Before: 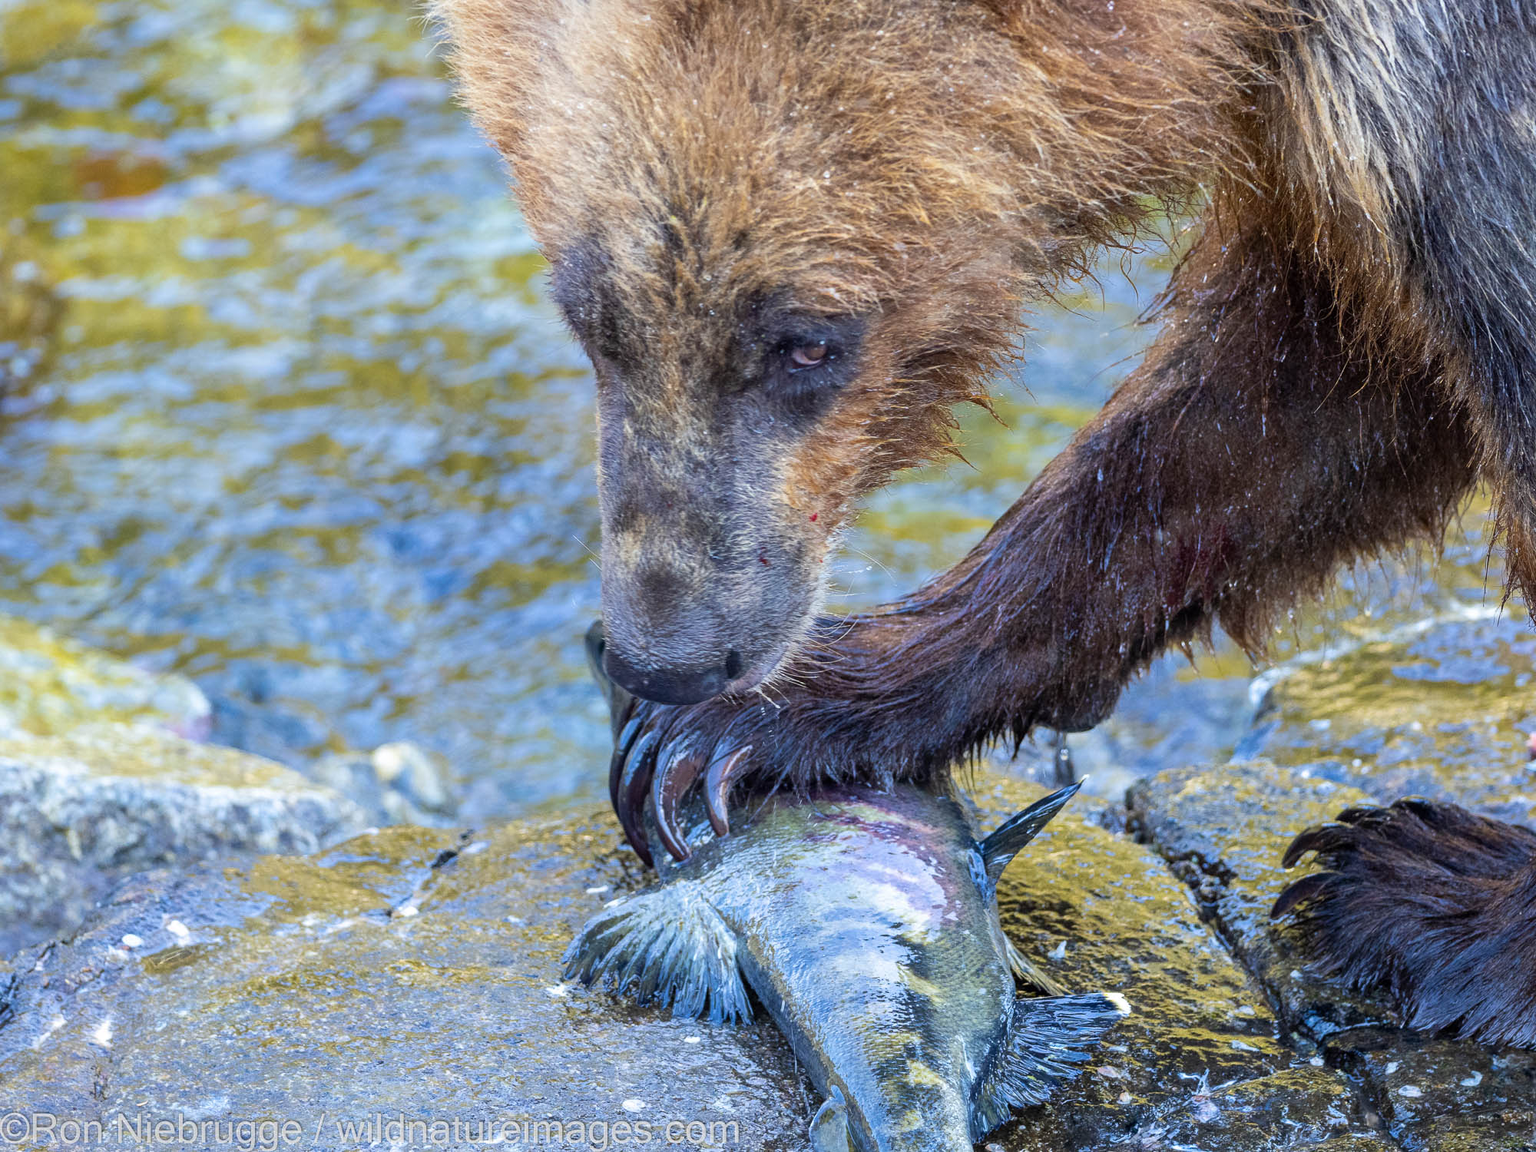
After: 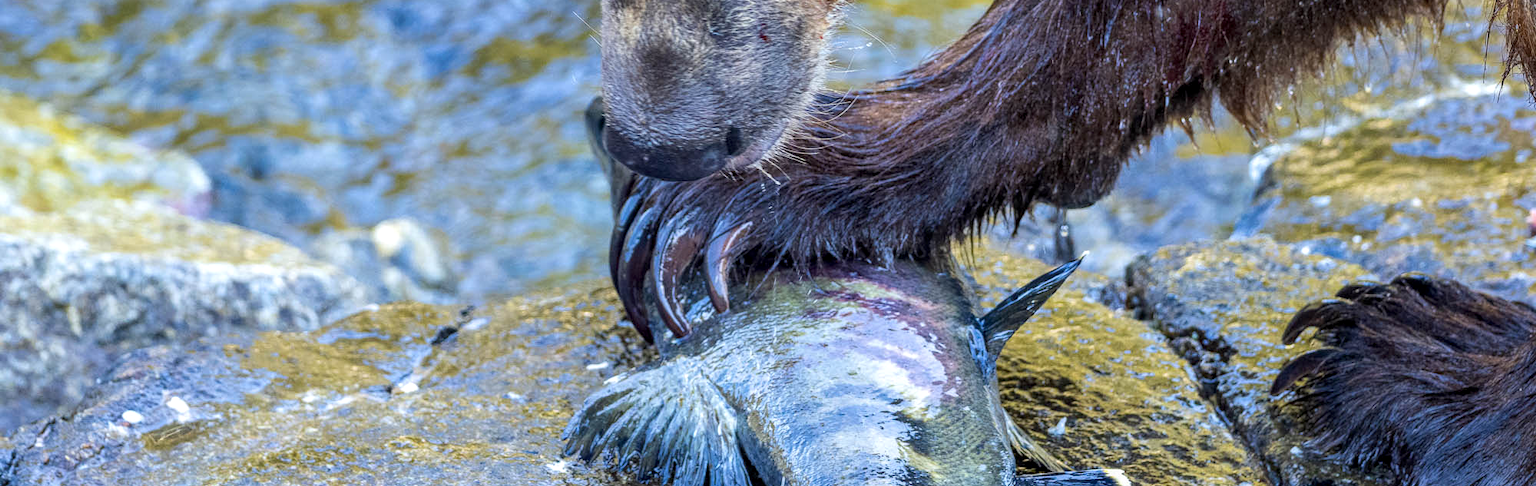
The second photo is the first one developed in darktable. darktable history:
crop: top 45.473%, bottom 12.25%
local contrast: on, module defaults
exposure: exposure 0.014 EV, compensate exposure bias true, compensate highlight preservation false
